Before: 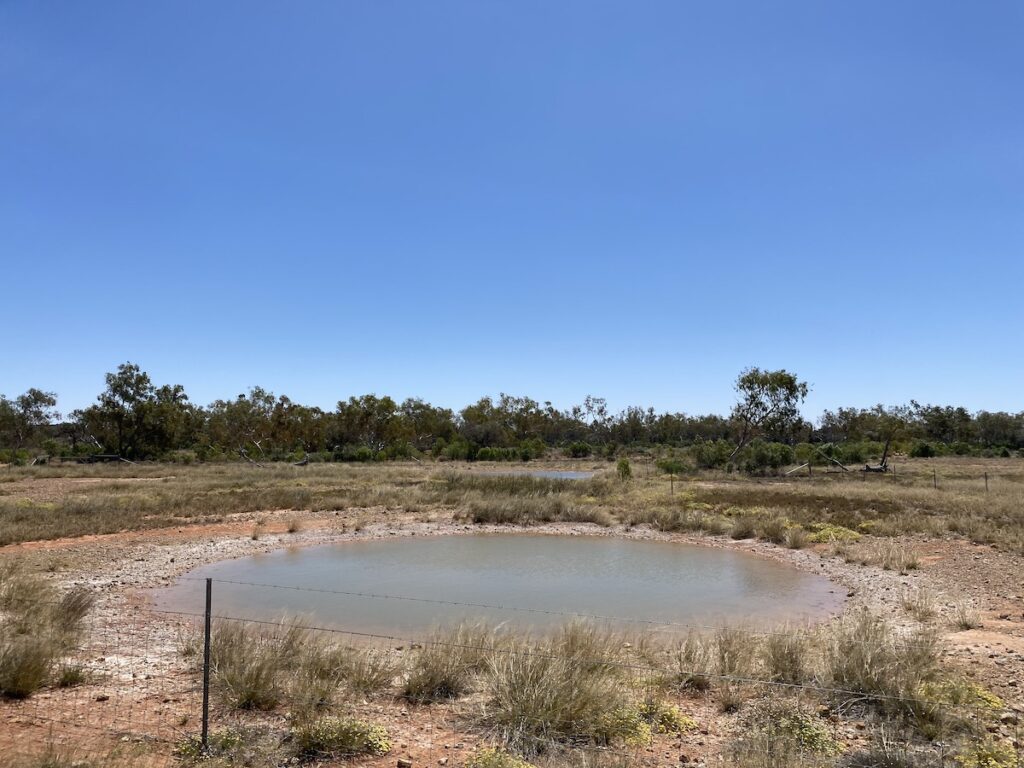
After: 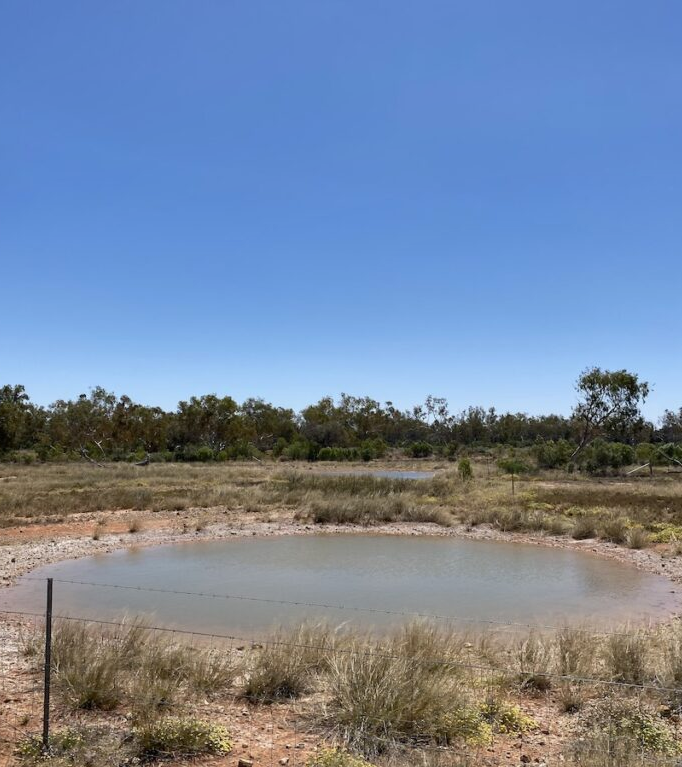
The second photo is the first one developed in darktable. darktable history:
crop and rotate: left 15.591%, right 17.764%
shadows and highlights: shadows 43.81, white point adjustment -1.33, soften with gaussian
